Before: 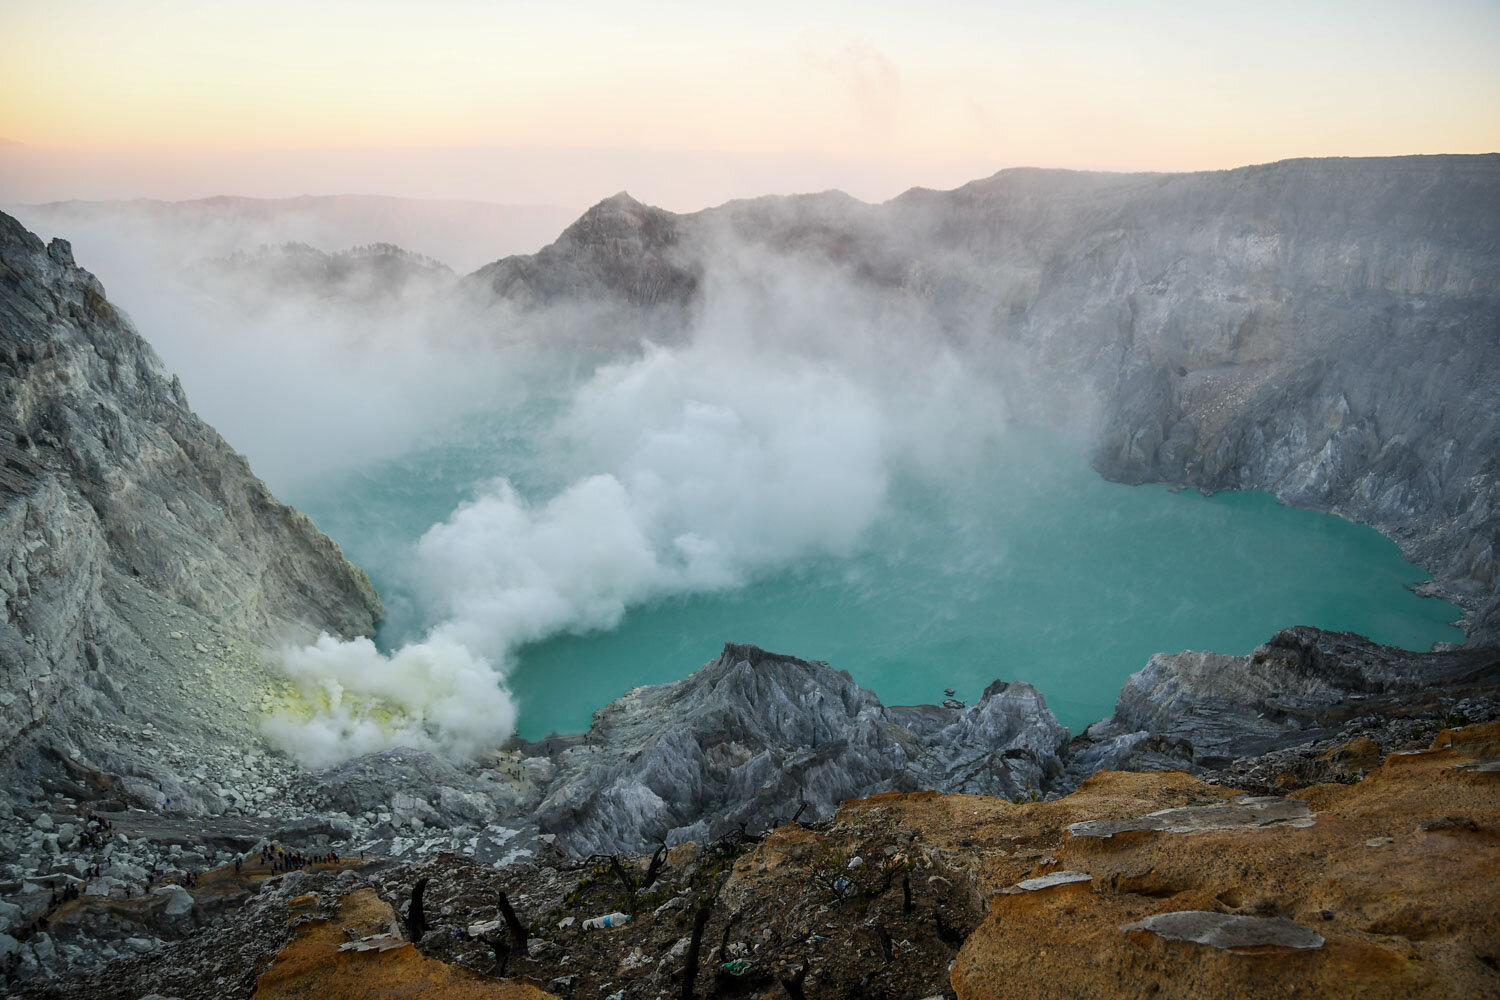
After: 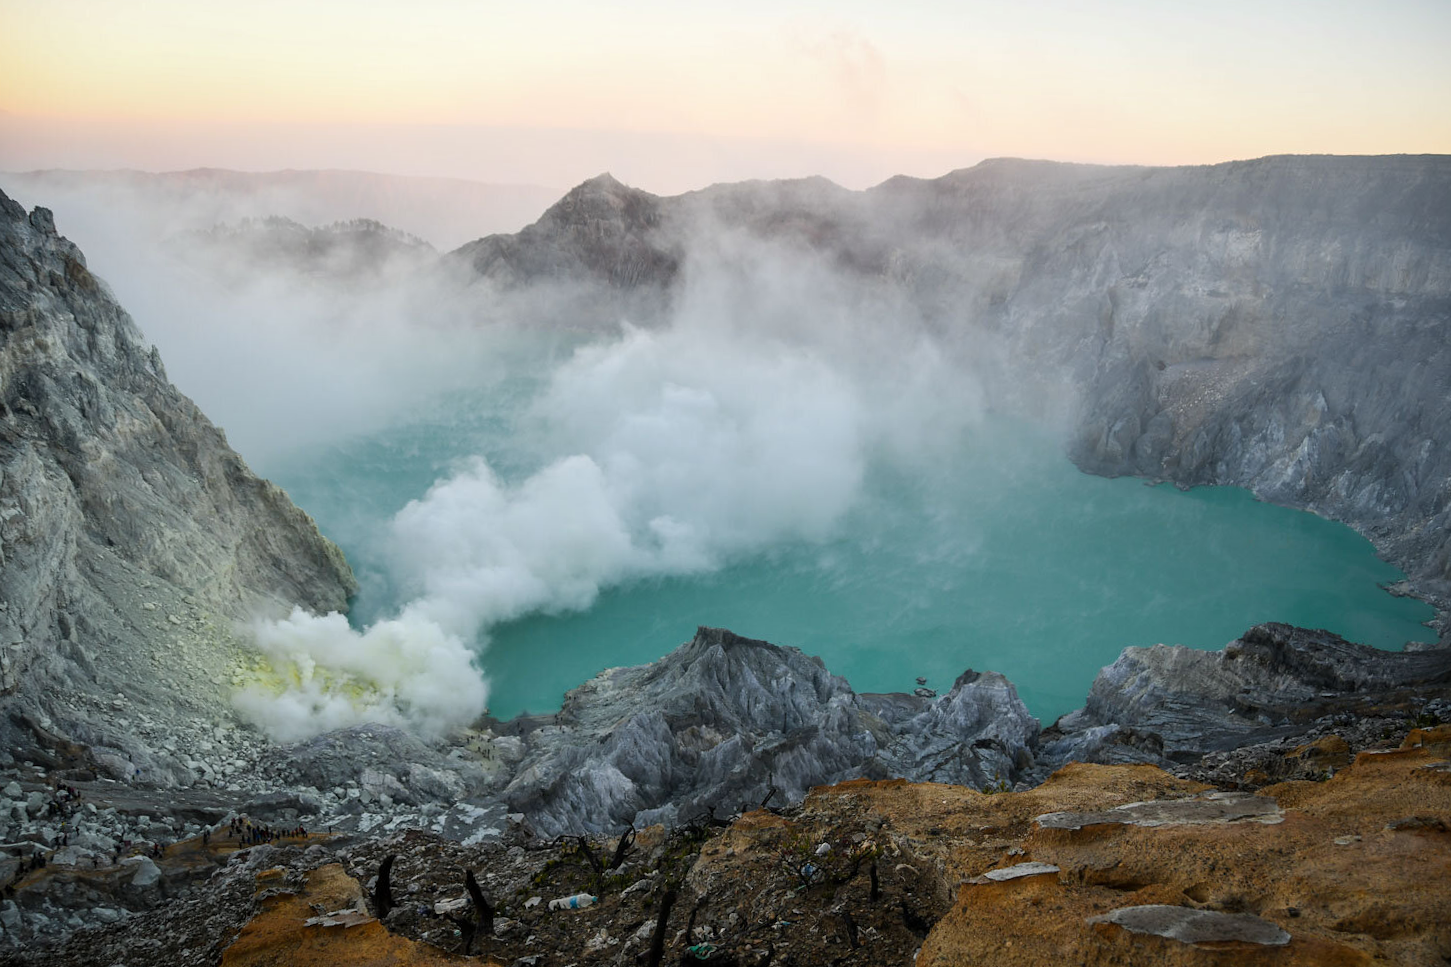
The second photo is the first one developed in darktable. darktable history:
crop and rotate: angle -1.3°
